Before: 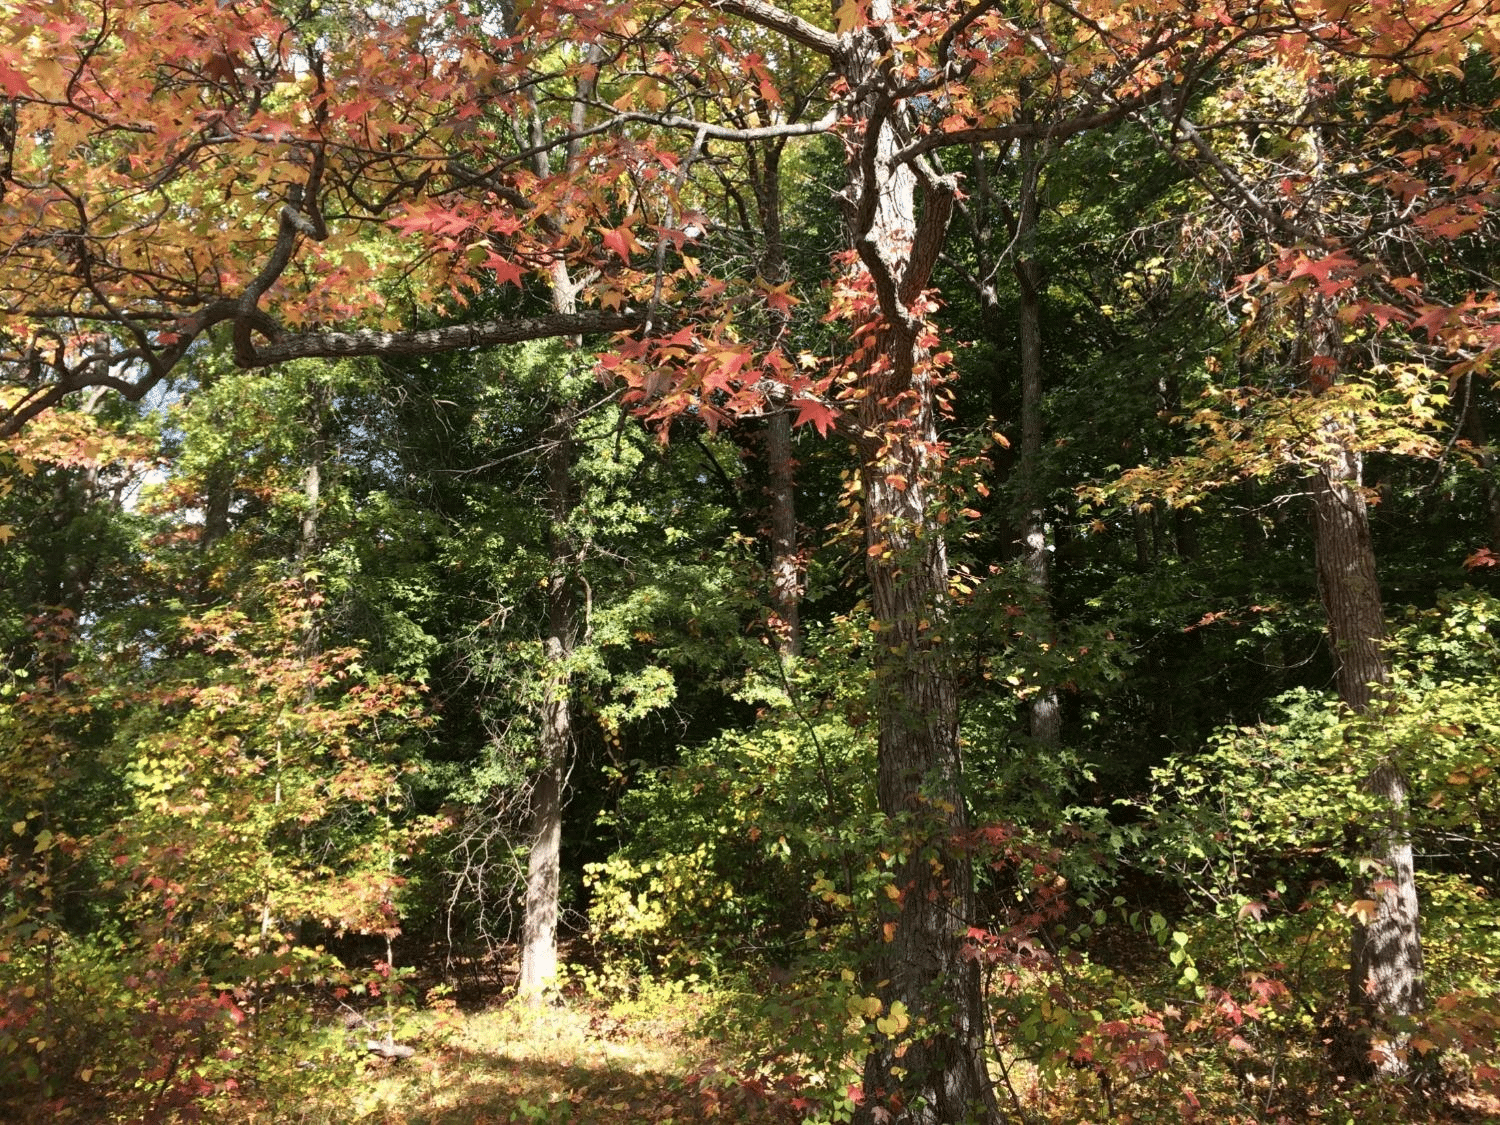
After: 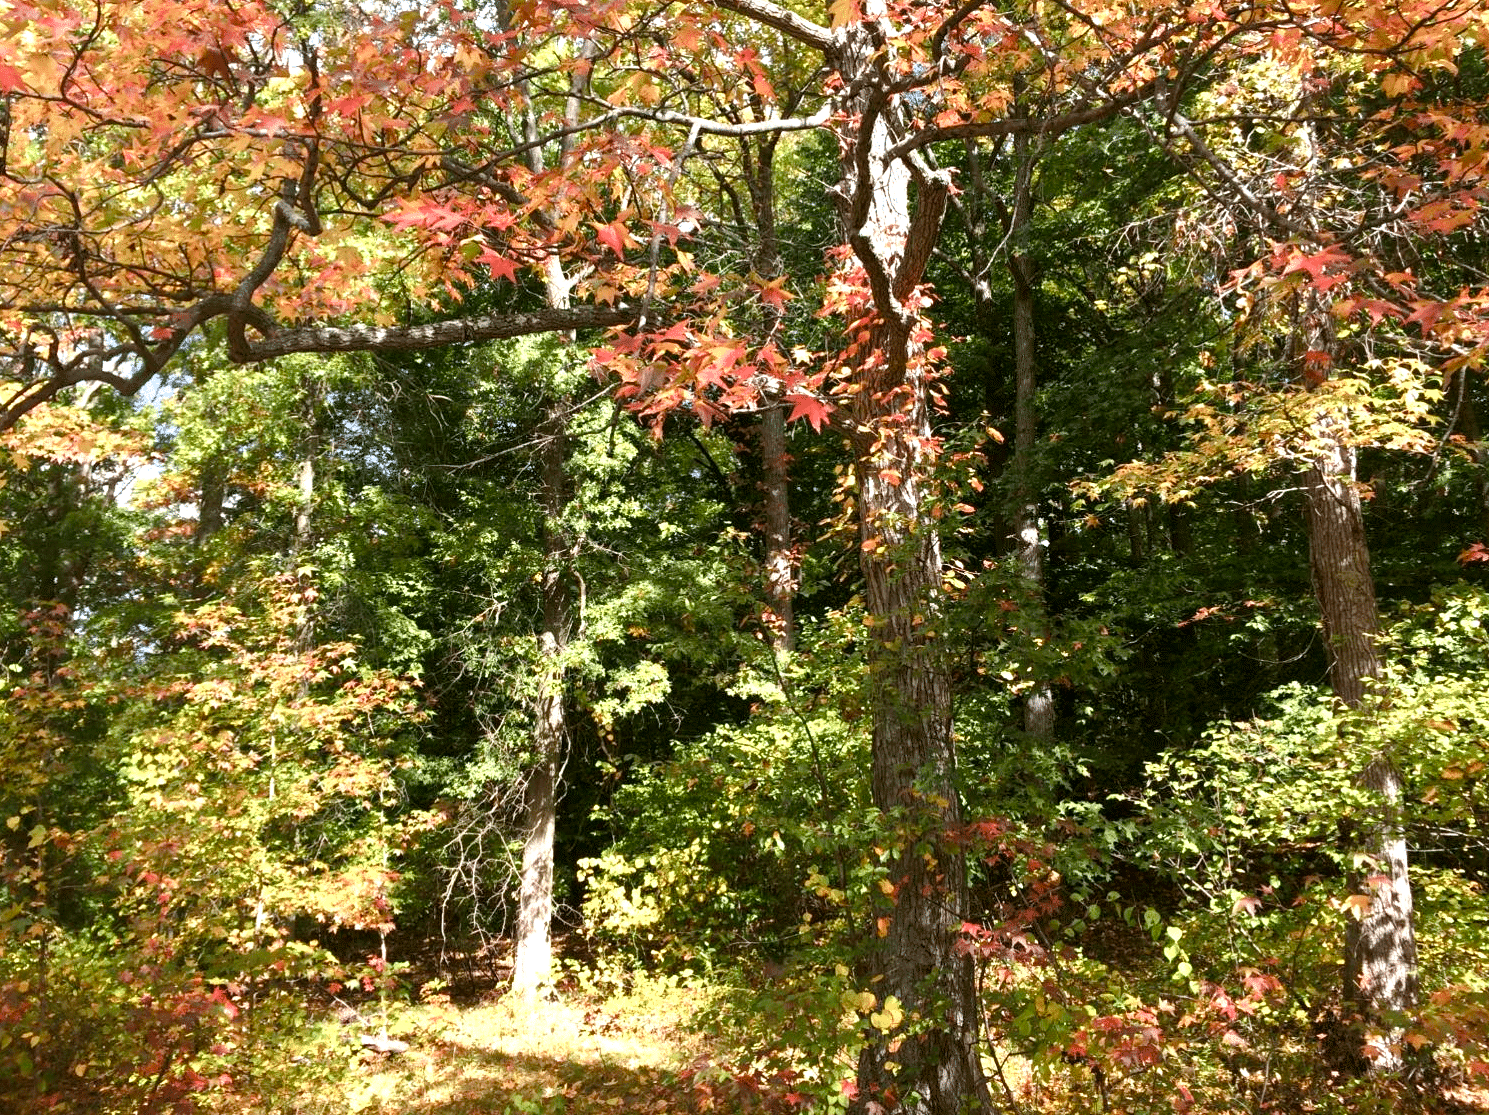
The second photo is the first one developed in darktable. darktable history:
exposure: black level correction 0.001, exposure 0.675 EV, compensate highlight preservation false
crop: left 0.434%, top 0.485%, right 0.244%, bottom 0.386%
color balance rgb: perceptual saturation grading › global saturation 20%, perceptual saturation grading › highlights -25%, perceptual saturation grading › shadows 25%
